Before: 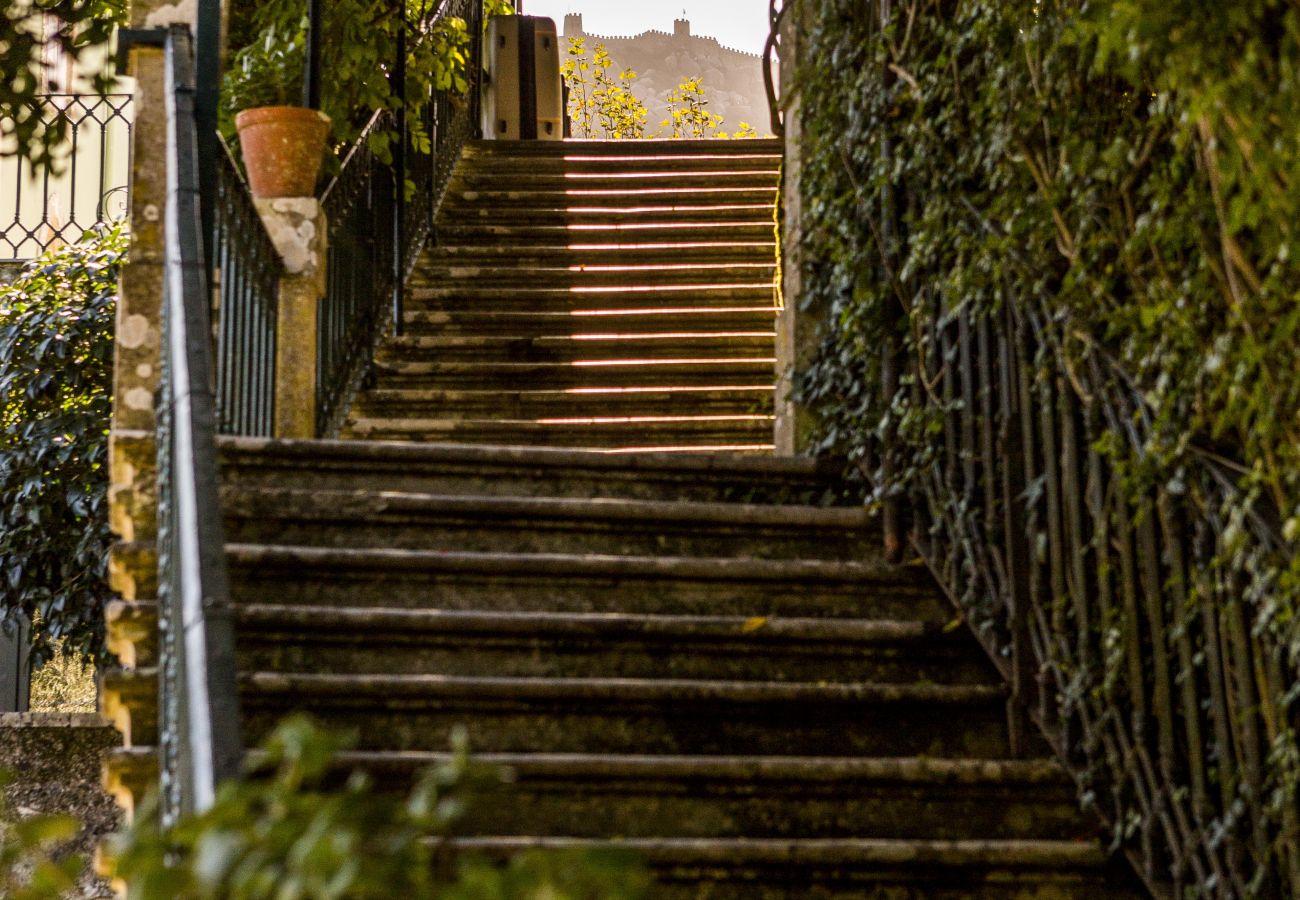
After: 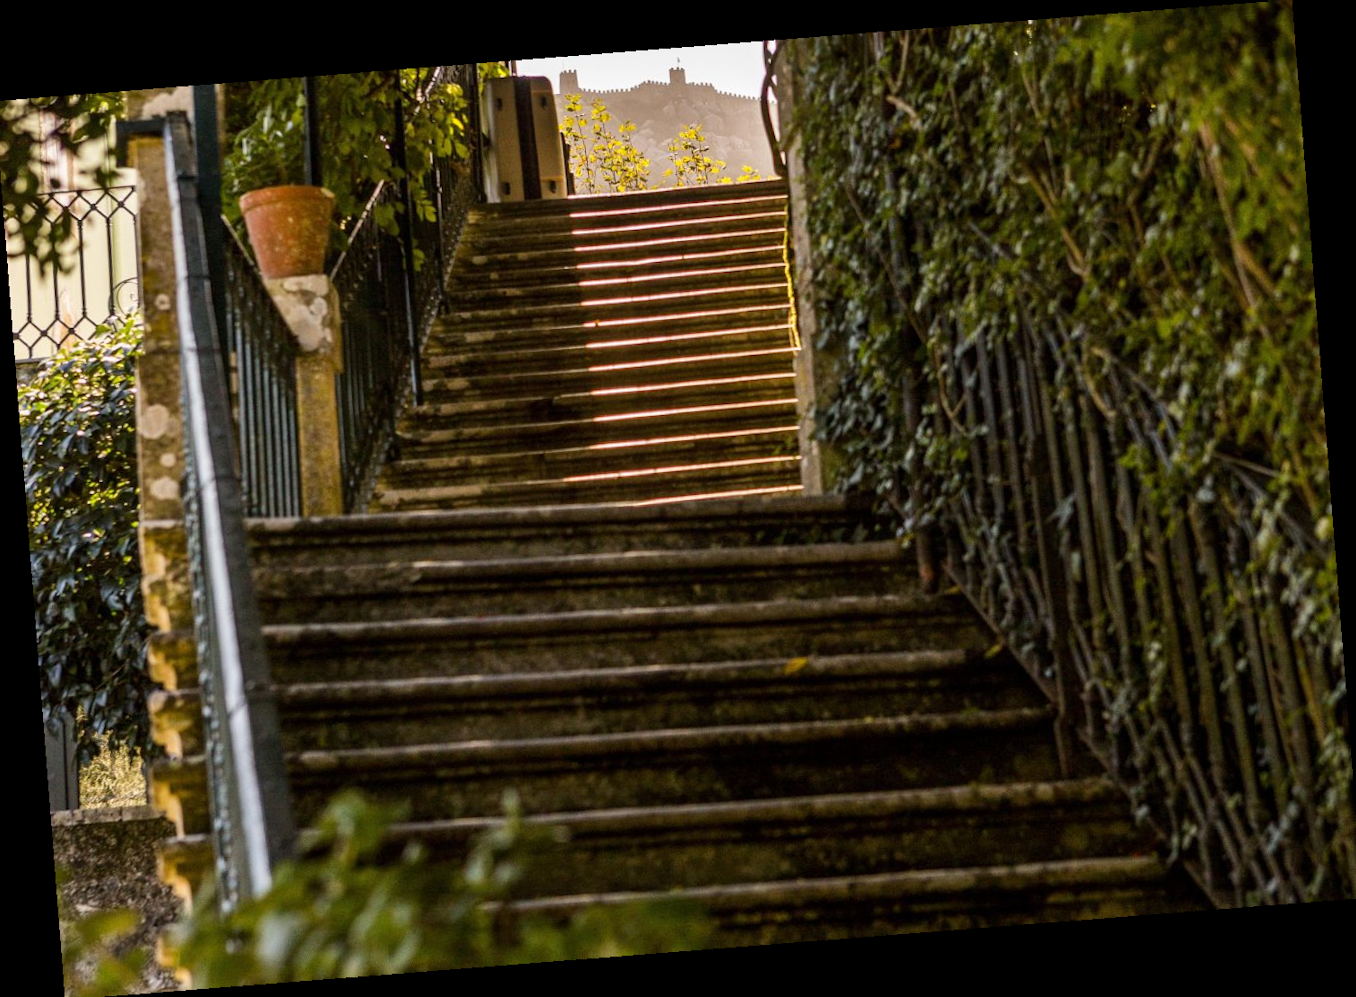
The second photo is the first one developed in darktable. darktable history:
crop and rotate: angle -0.5°
rotate and perspective: rotation -4.98°, automatic cropping off
